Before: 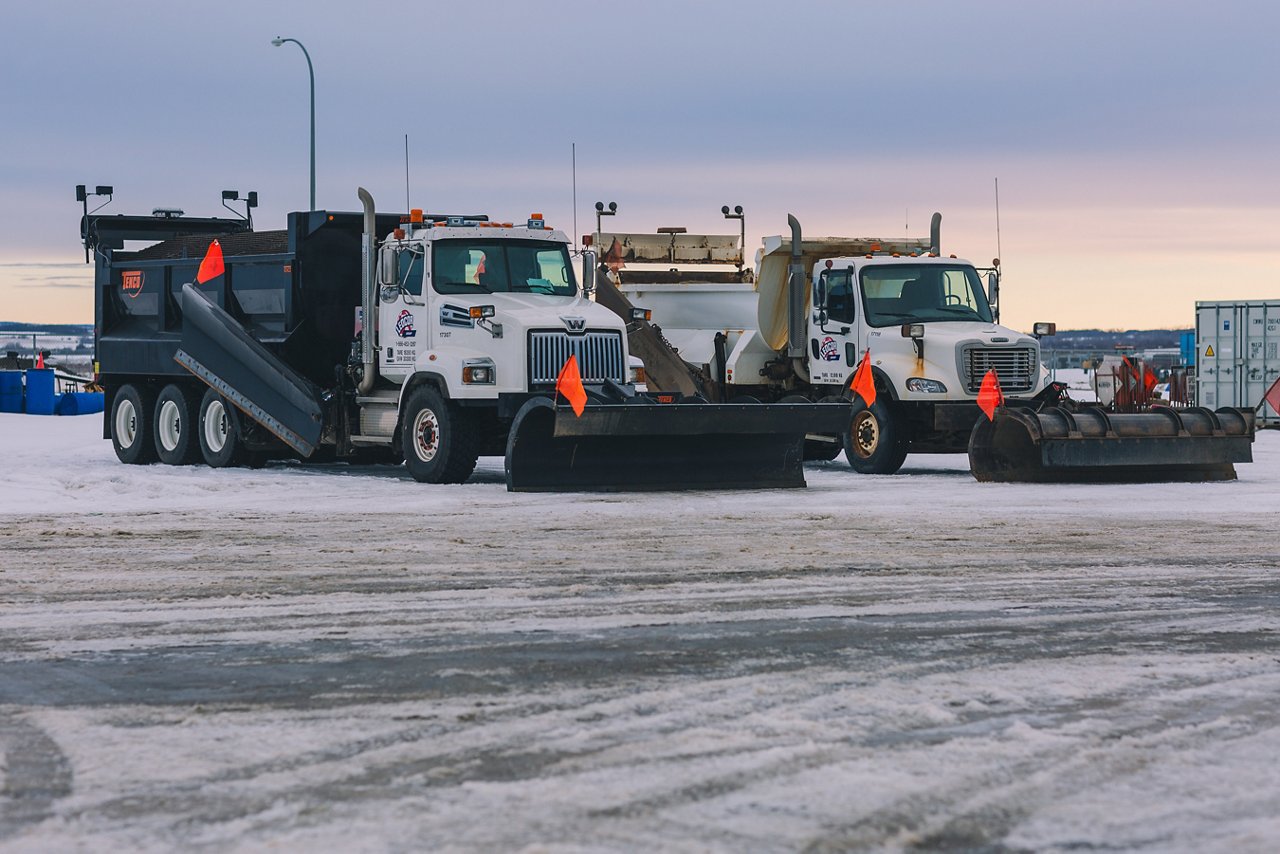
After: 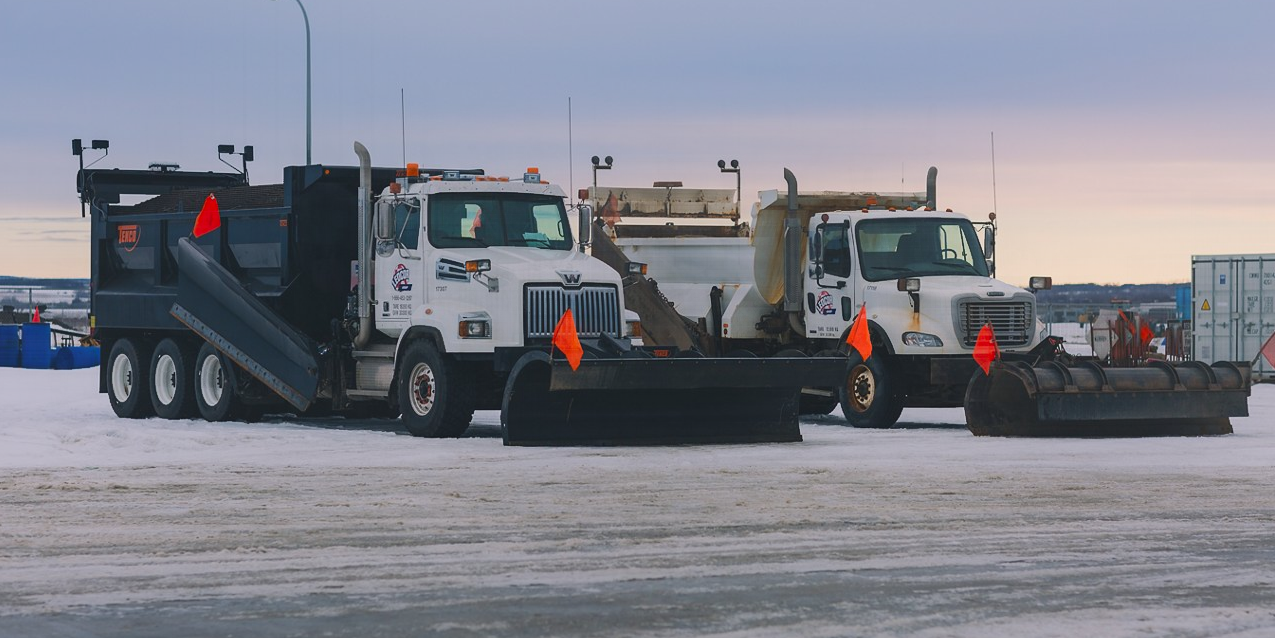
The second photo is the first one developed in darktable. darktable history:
contrast equalizer: octaves 7, y [[0.6 ×6], [0.55 ×6], [0 ×6], [0 ×6], [0 ×6]], mix -0.993
crop: left 0.385%, top 5.472%, bottom 19.789%
